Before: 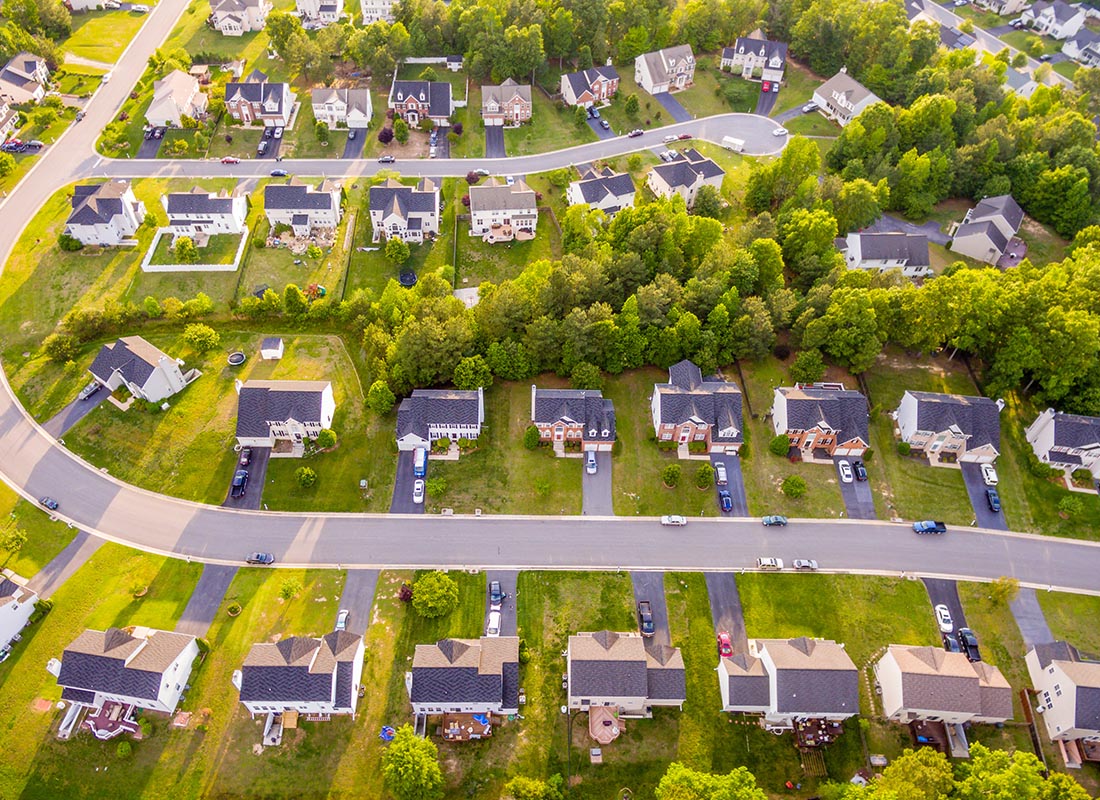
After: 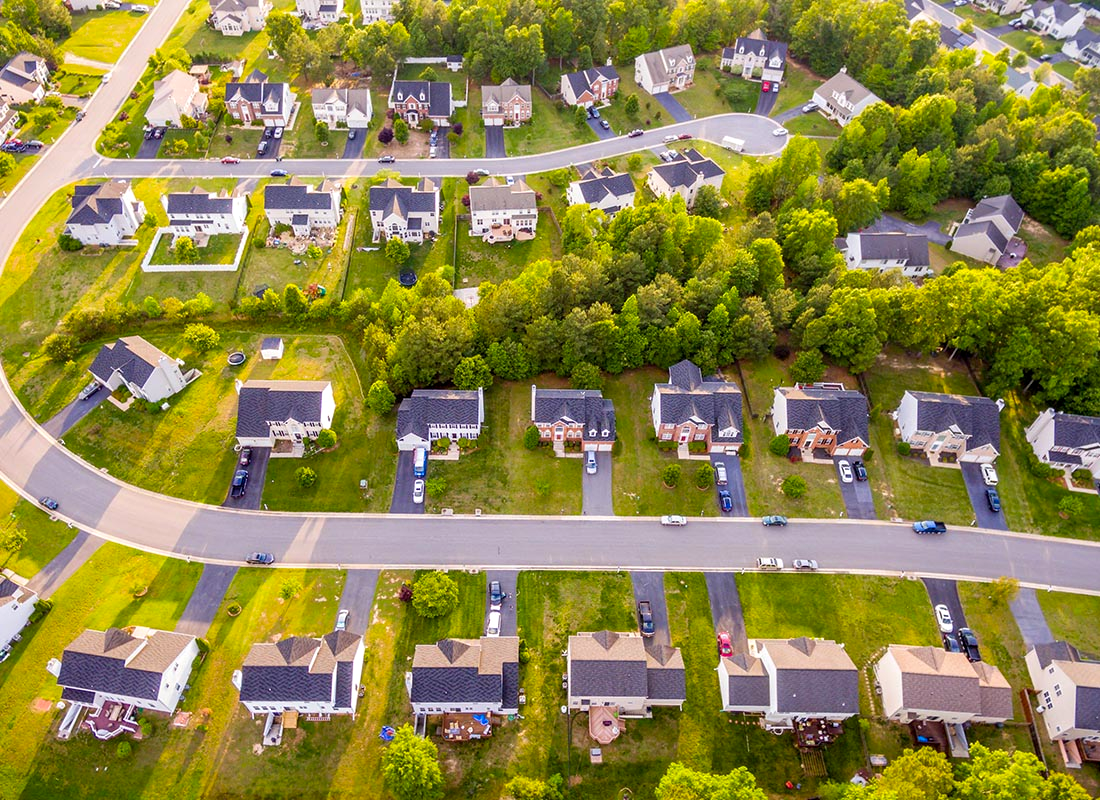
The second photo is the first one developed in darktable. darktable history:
color correction: saturation 1.1
contrast equalizer: octaves 7, y [[0.515 ×6], [0.507 ×6], [0.425 ×6], [0 ×6], [0 ×6]]
